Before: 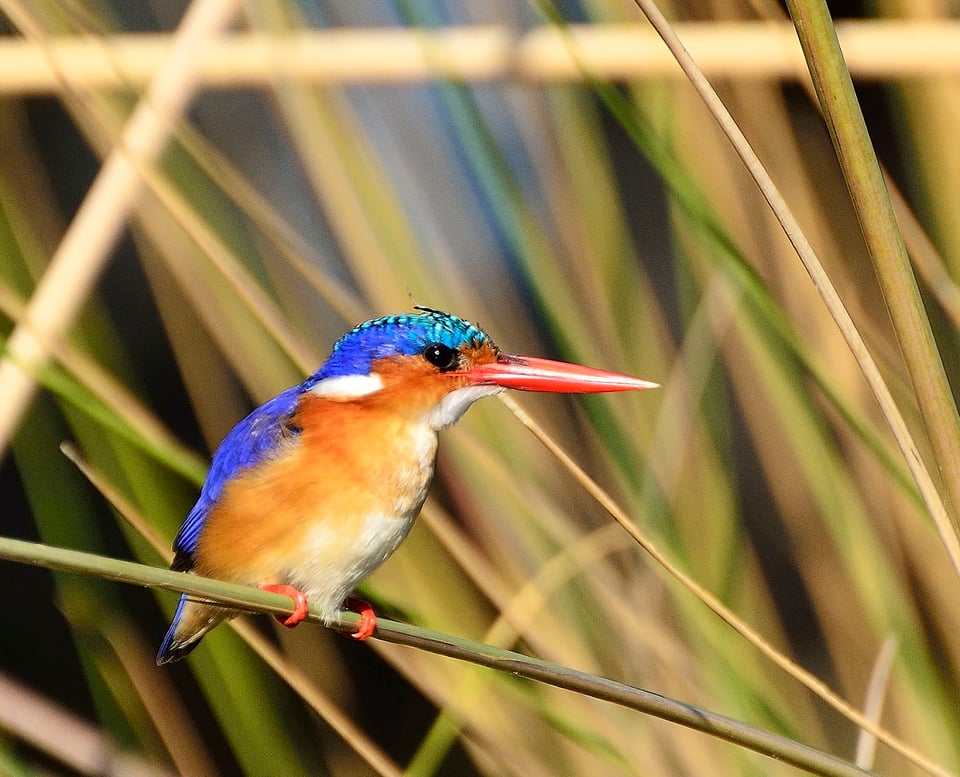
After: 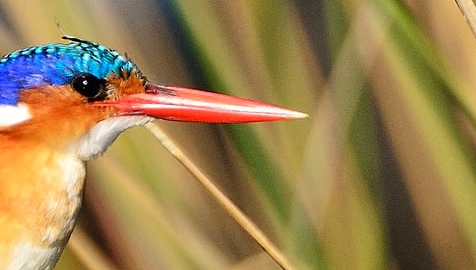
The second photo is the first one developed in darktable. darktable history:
crop: left 36.671%, top 34.756%, right 12.925%, bottom 30.461%
